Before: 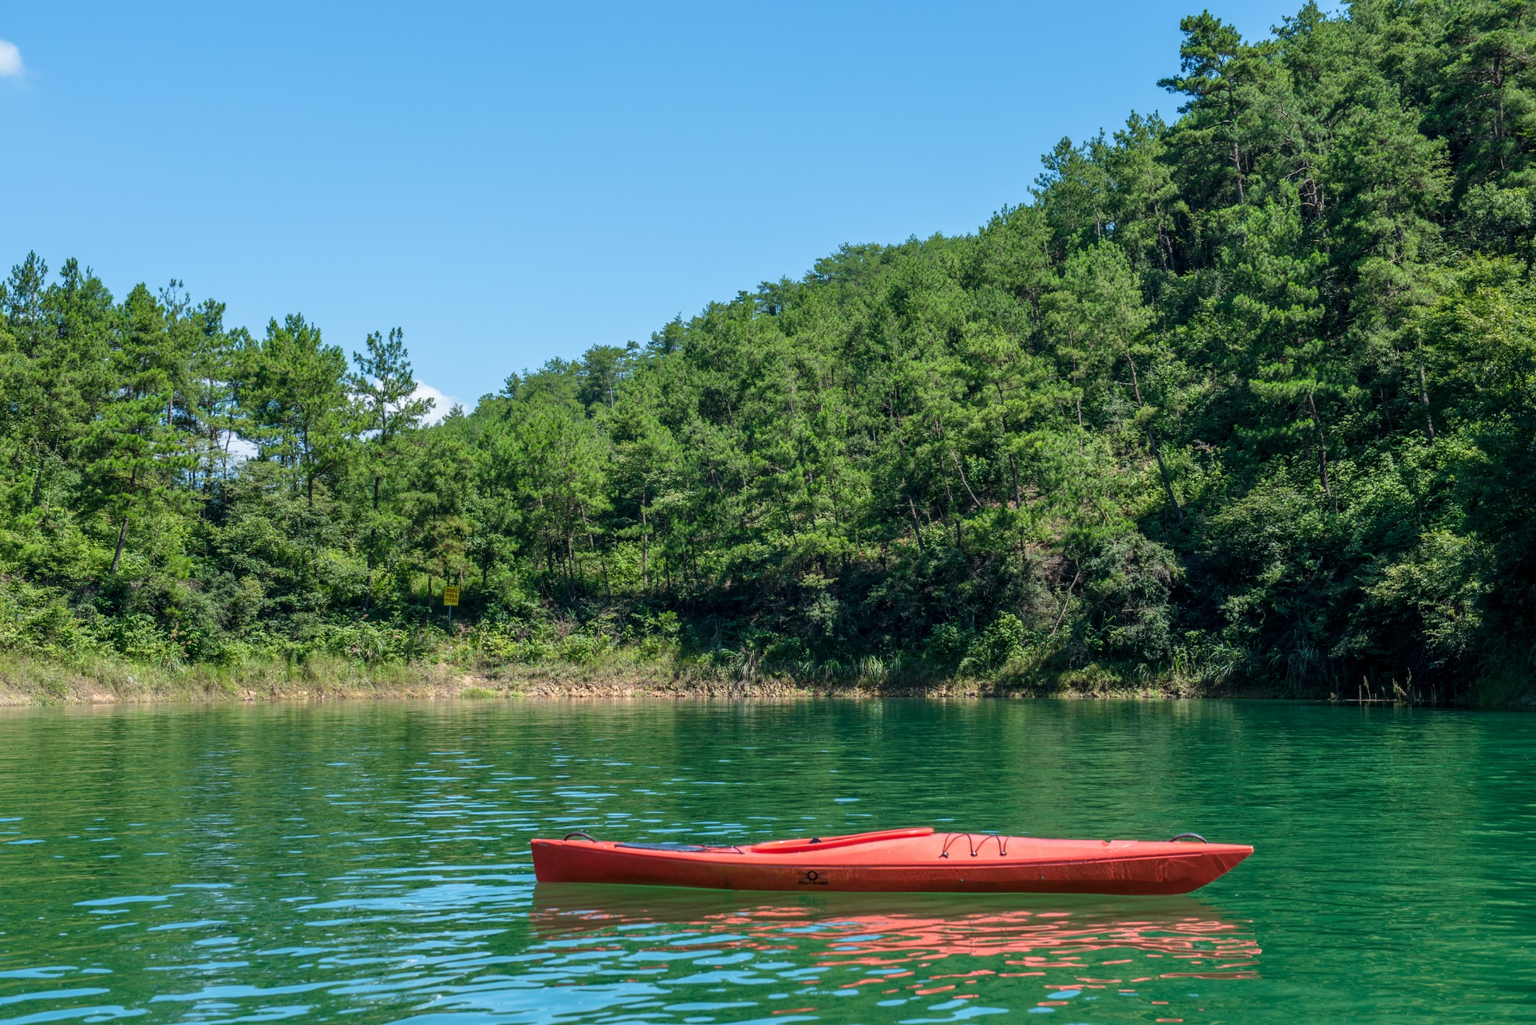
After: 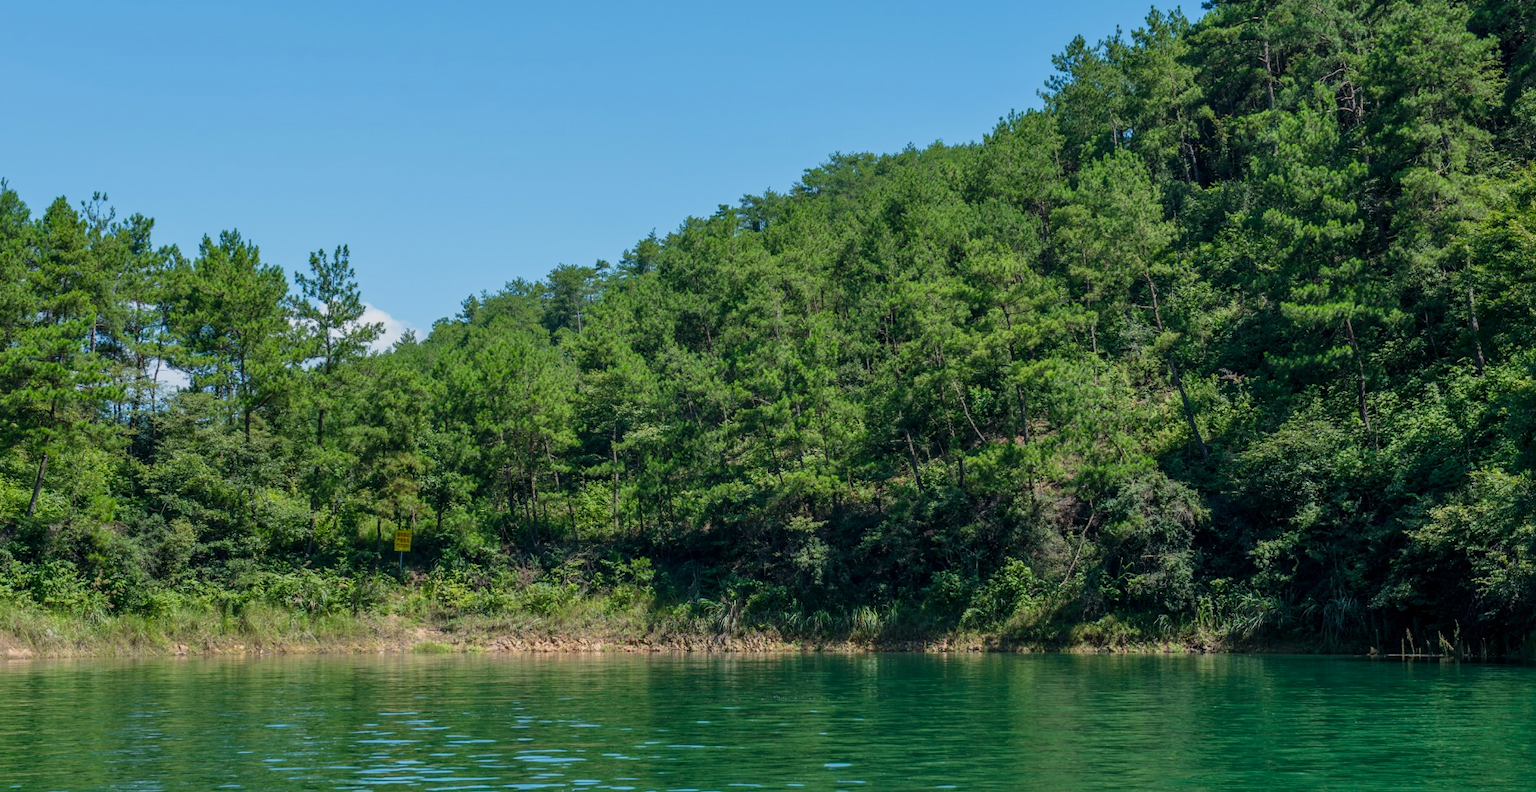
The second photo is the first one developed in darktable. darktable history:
crop: left 5.596%, top 10.314%, right 3.534%, bottom 19.395%
shadows and highlights: radius 121.13, shadows 21.4, white point adjustment -9.72, highlights -14.39, soften with gaussian
